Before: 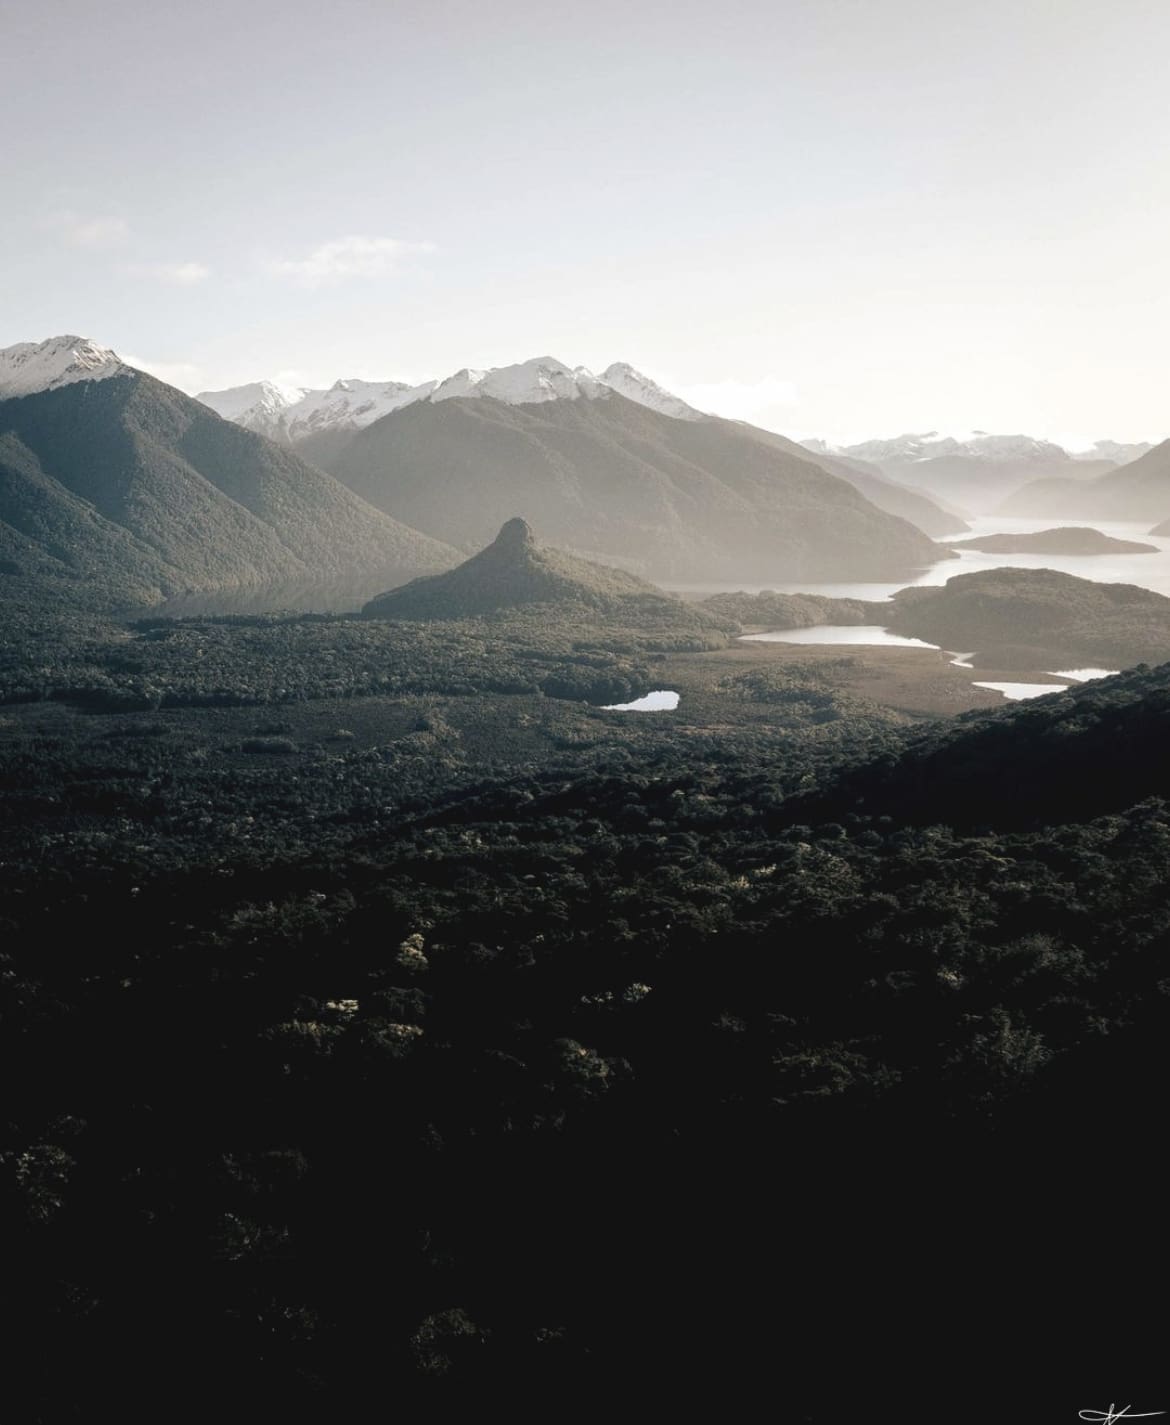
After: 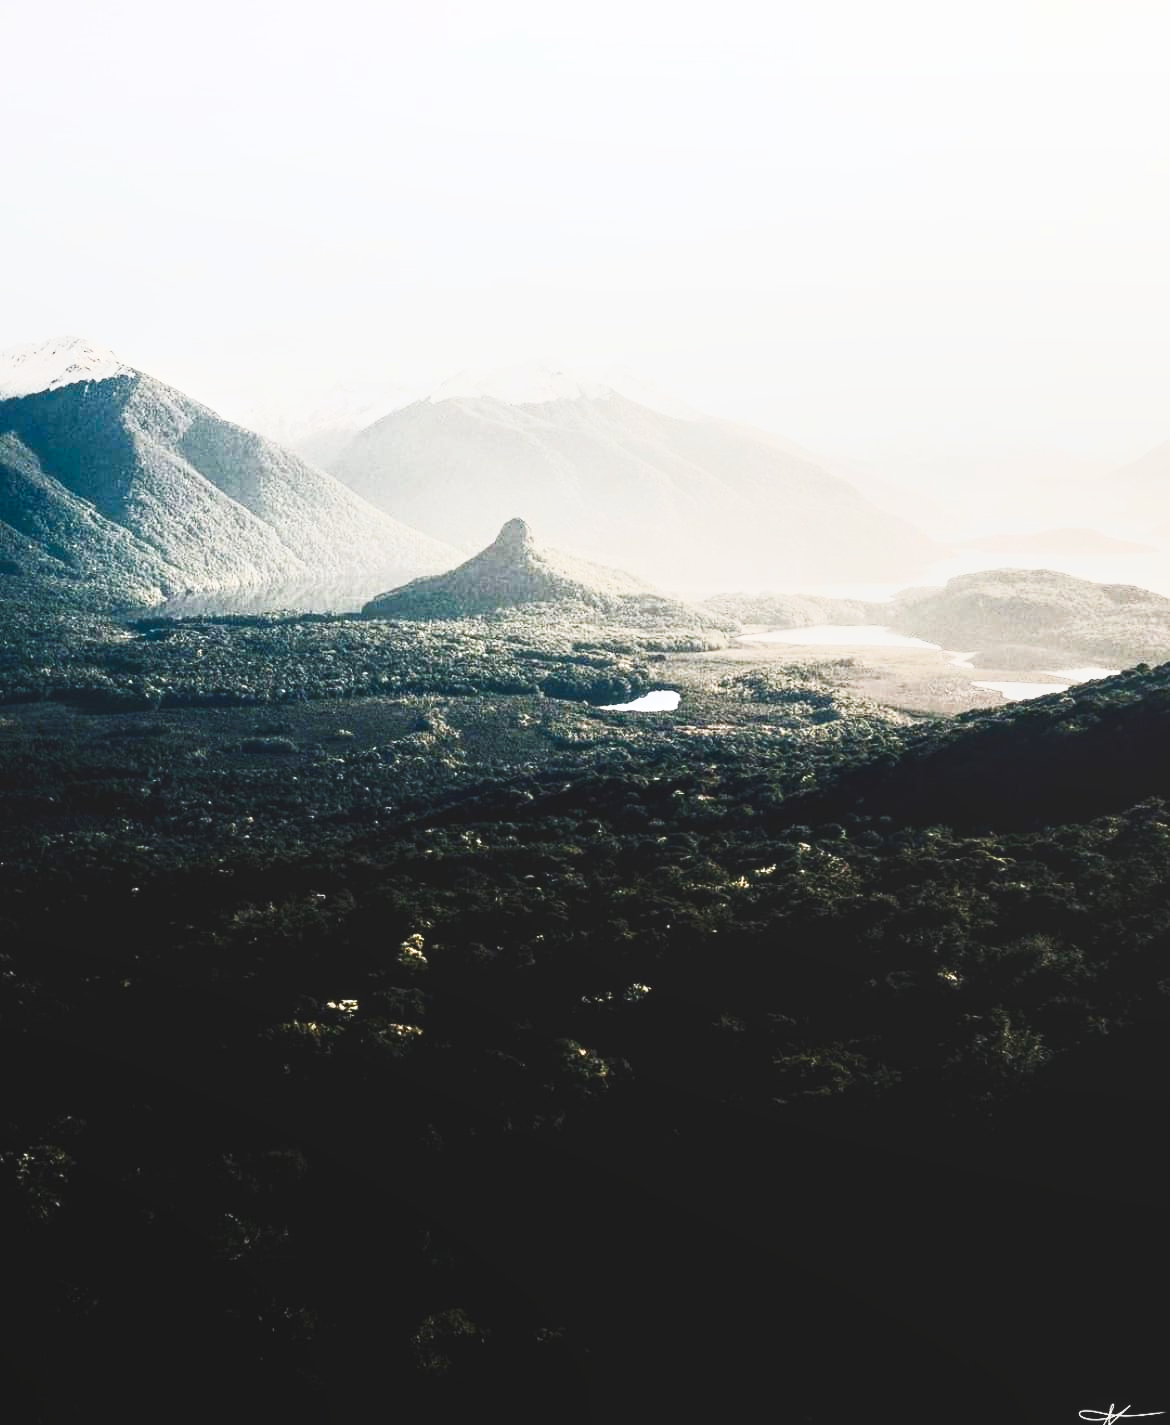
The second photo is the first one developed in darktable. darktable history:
contrast brightness saturation: contrast 0.819, brightness 0.593, saturation 0.593
tone curve: curves: ch0 [(0, 0.026) (0.184, 0.172) (0.391, 0.468) (0.446, 0.56) (0.605, 0.758) (0.831, 0.931) (0.992, 1)]; ch1 [(0, 0) (0.437, 0.447) (0.501, 0.502) (0.538, 0.539) (0.574, 0.589) (0.617, 0.64) (0.699, 0.749) (0.859, 0.919) (1, 1)]; ch2 [(0, 0) (0.33, 0.301) (0.421, 0.443) (0.447, 0.482) (0.499, 0.509) (0.538, 0.564) (0.585, 0.615) (0.664, 0.664) (1, 1)], preserve colors none
local contrast: on, module defaults
tone equalizer: on, module defaults
